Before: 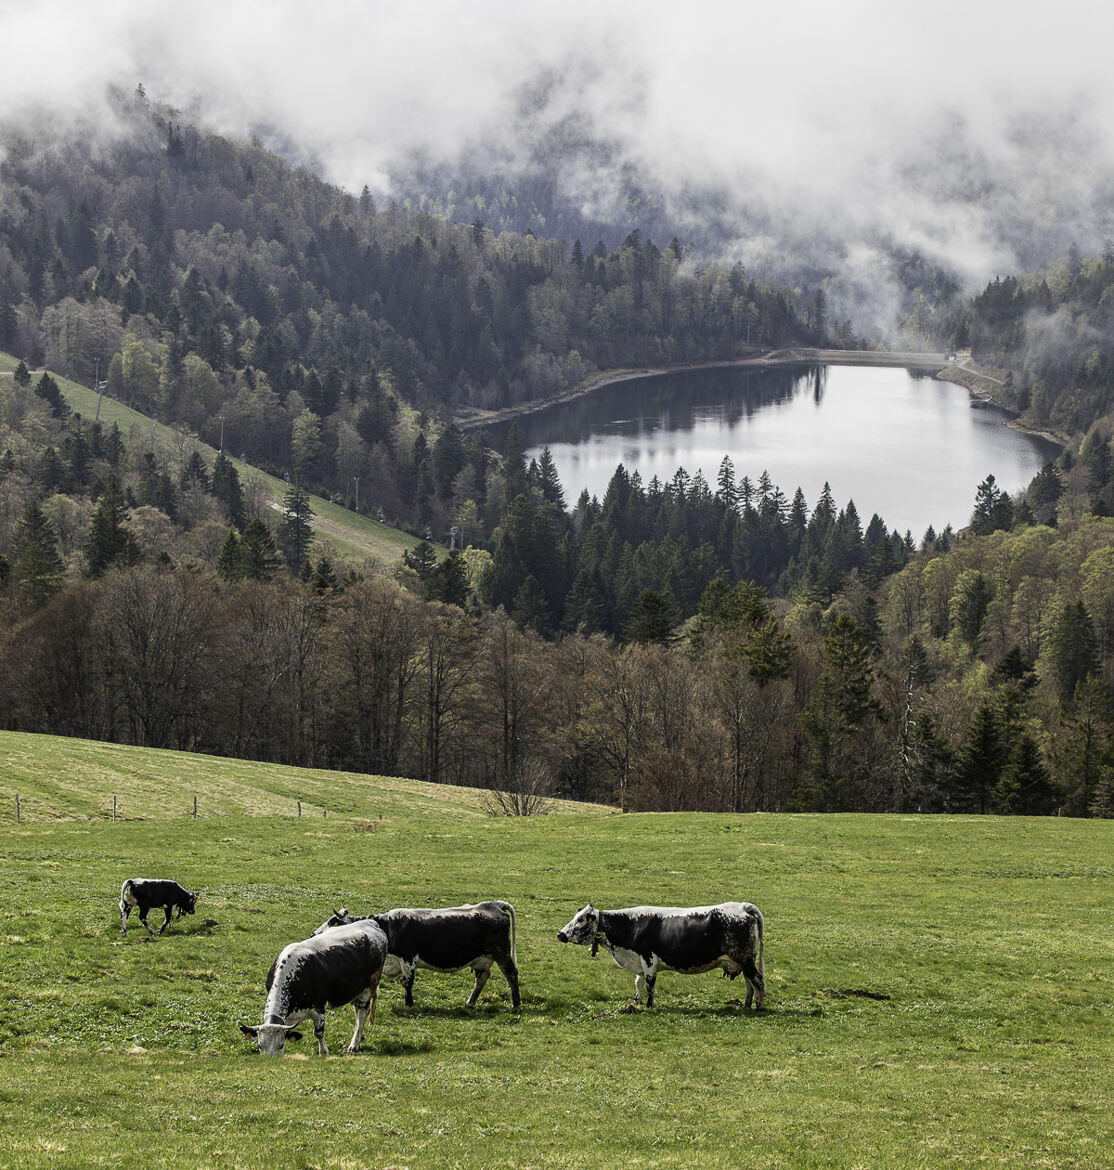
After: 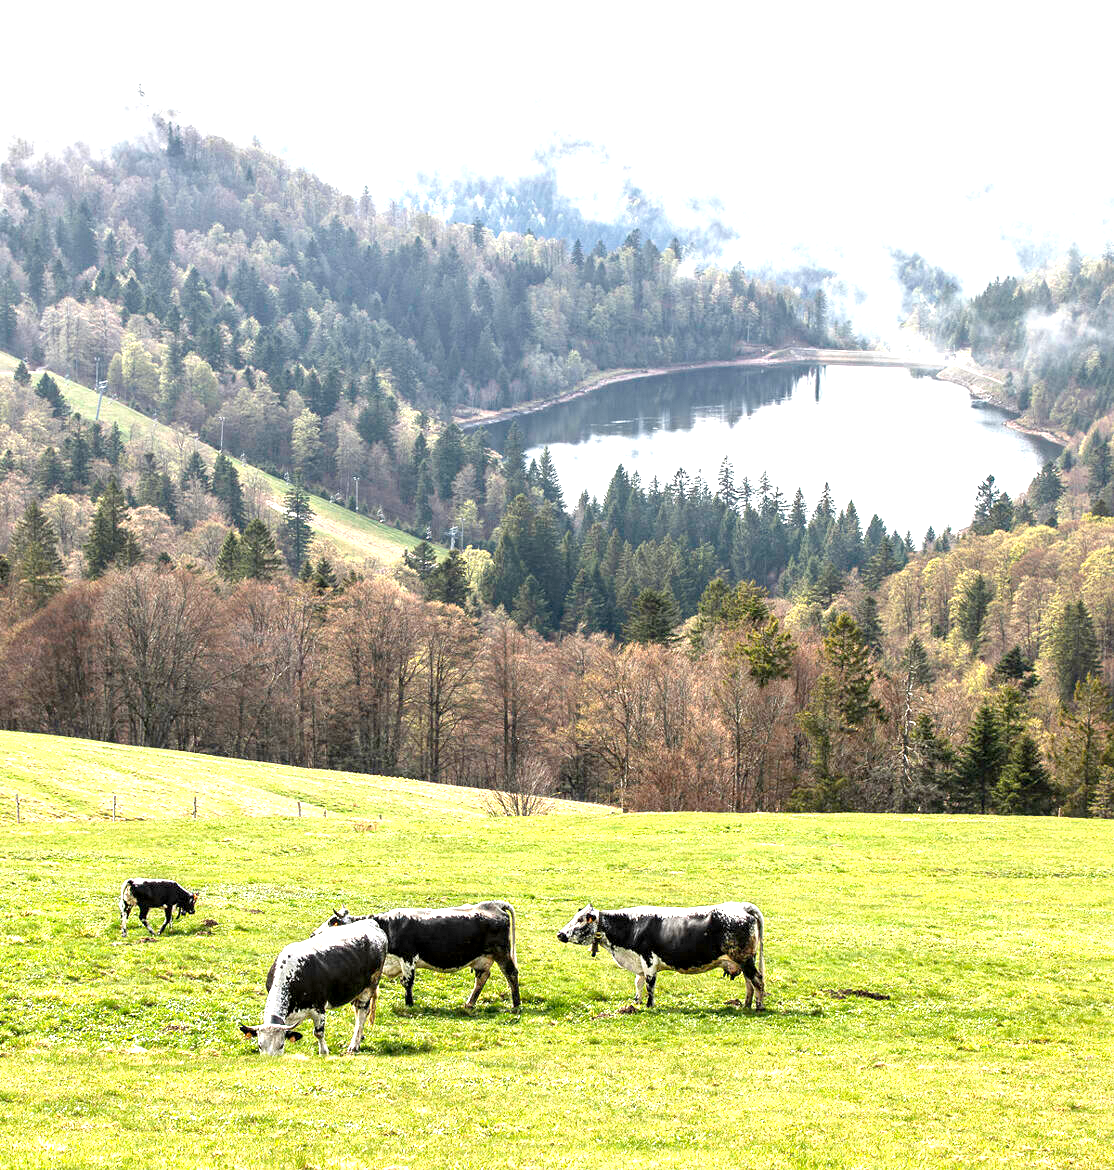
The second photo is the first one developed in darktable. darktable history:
local contrast: highlights 107%, shadows 102%, detail 120%, midtone range 0.2
exposure: black level correction 0, exposure 1.454 EV, compensate exposure bias true, compensate highlight preservation false
